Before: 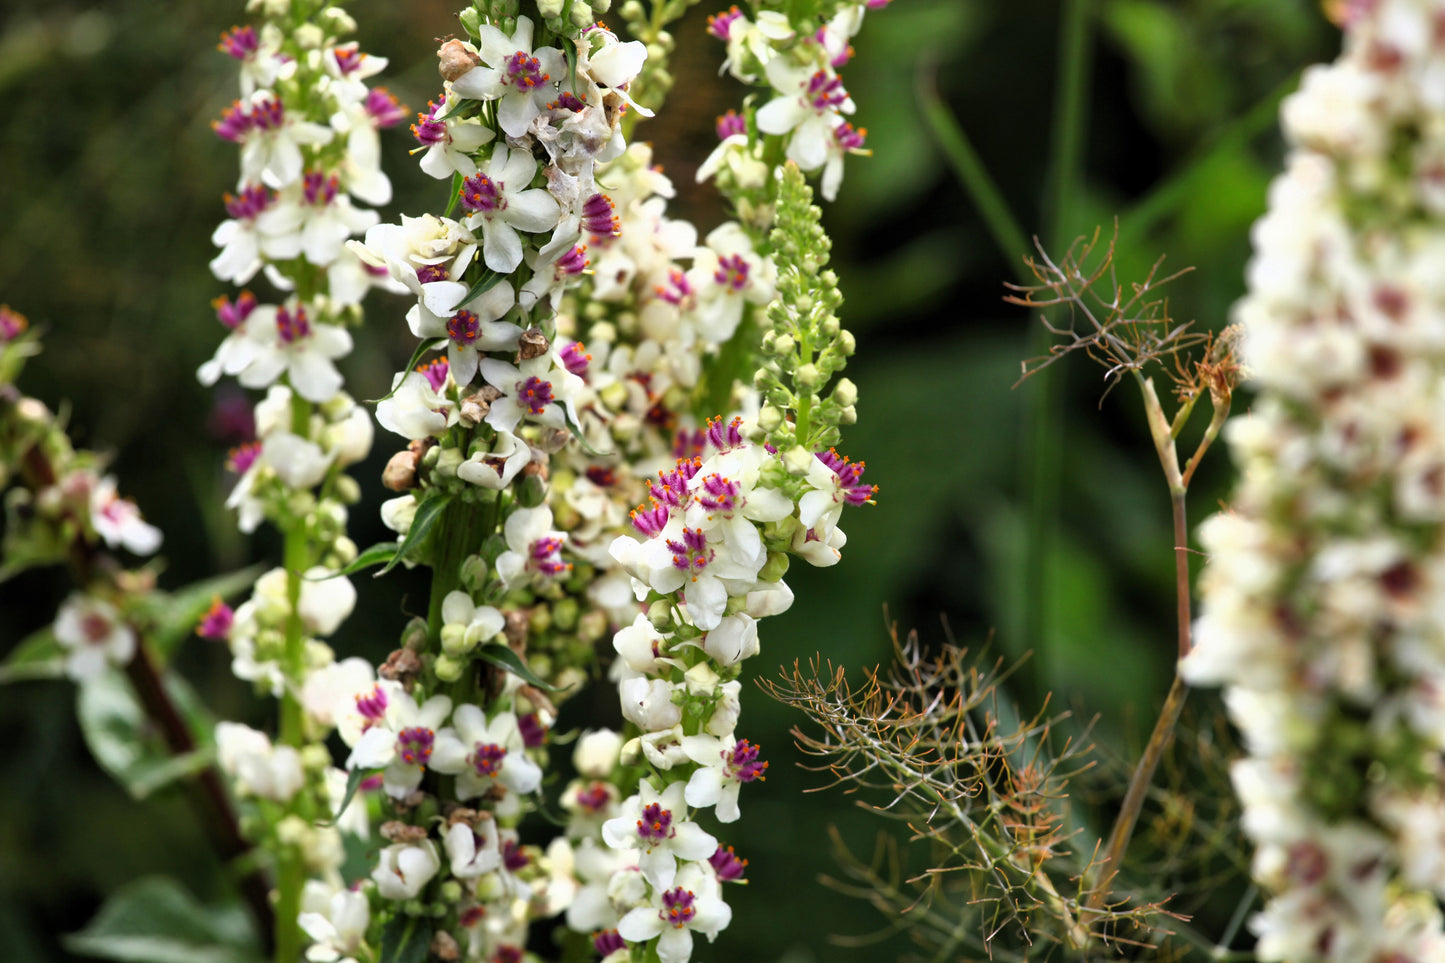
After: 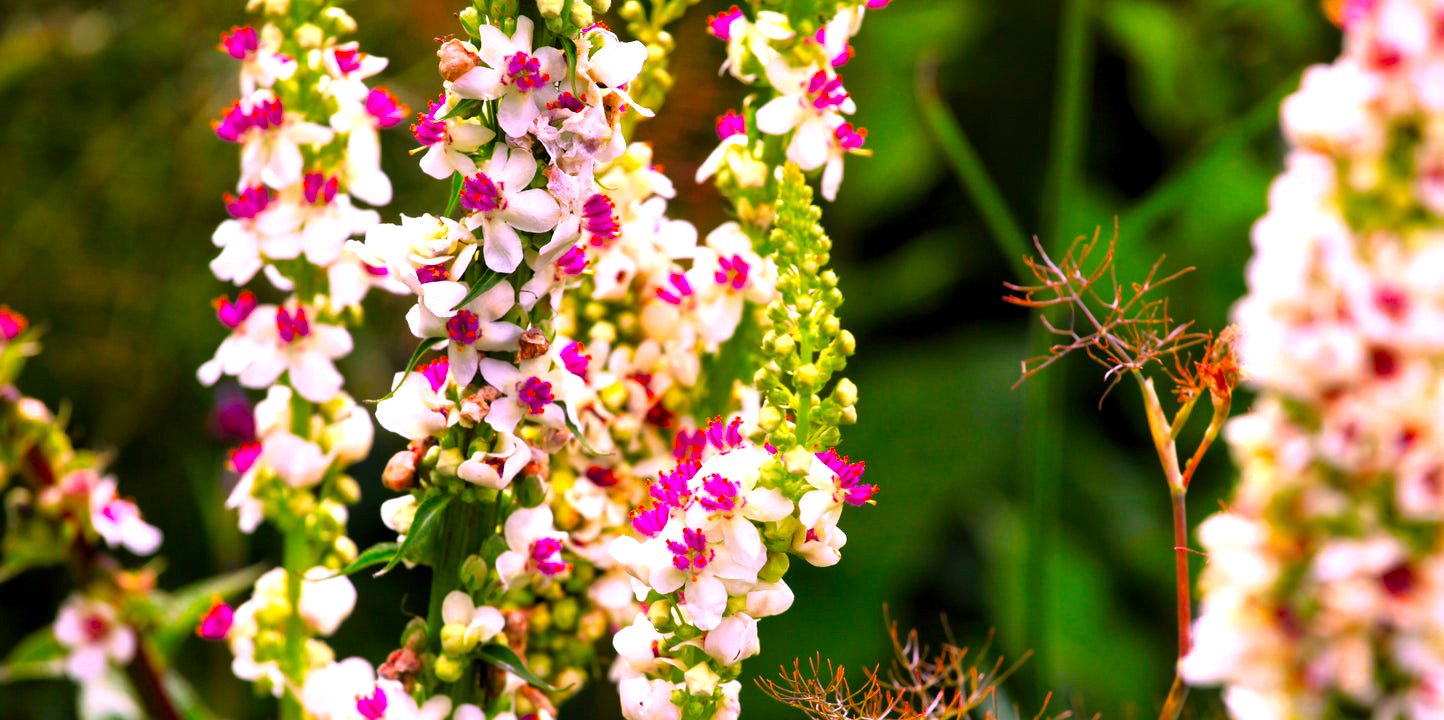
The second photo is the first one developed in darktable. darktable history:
color correction: highlights a* 19.5, highlights b* -11.53, saturation 1.69
color balance rgb: perceptual saturation grading › global saturation 20%, global vibrance 20%
exposure: black level correction 0.001, exposure 0.5 EV, compensate exposure bias true, compensate highlight preservation false
crop: bottom 24.967%
